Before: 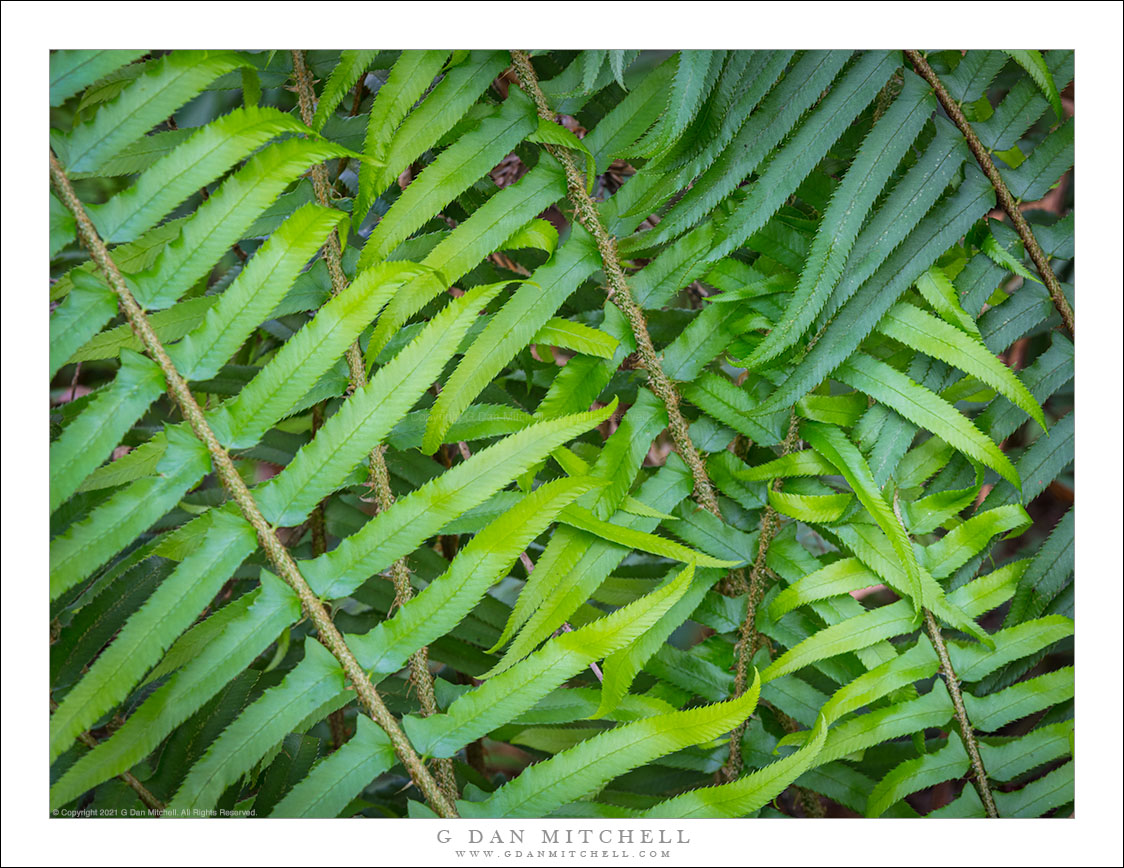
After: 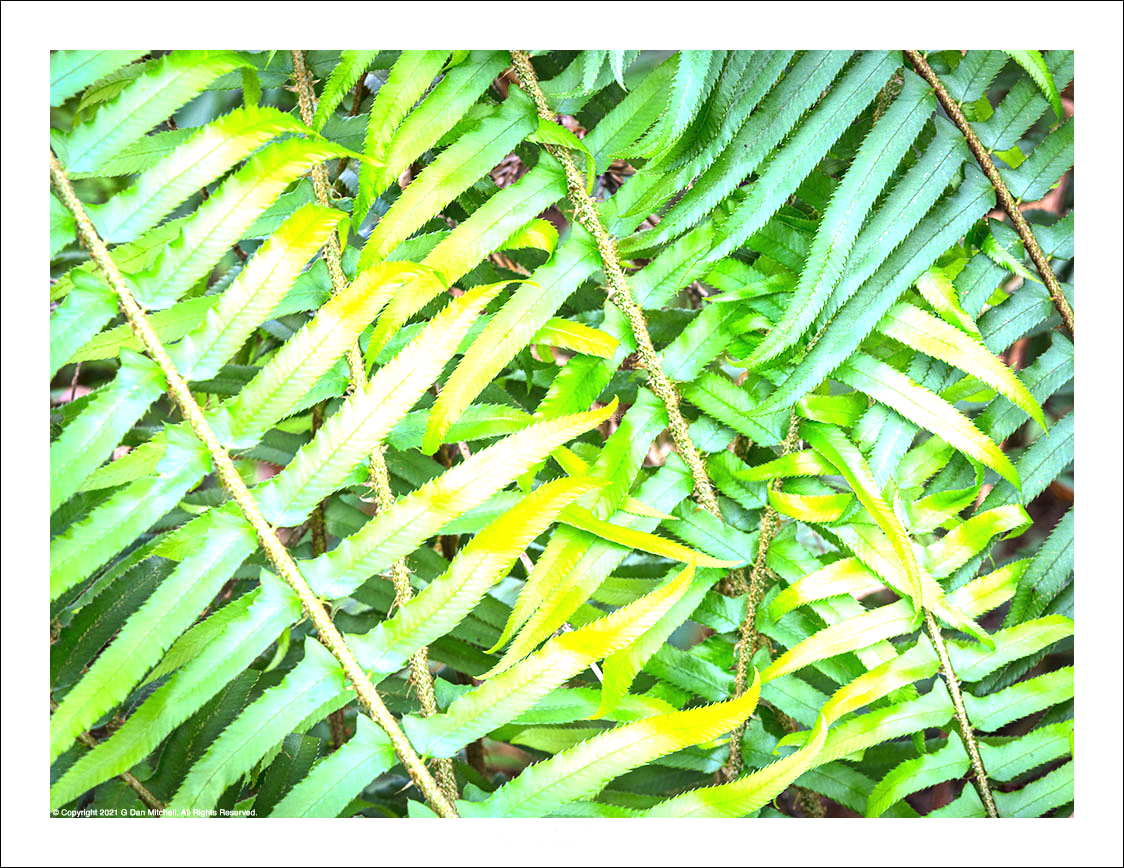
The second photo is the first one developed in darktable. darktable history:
exposure: black level correction 0, exposure 1.5 EV, compensate exposure bias true, compensate highlight preservation false
tone equalizer: -8 EV -0.417 EV, -7 EV -0.389 EV, -6 EV -0.333 EV, -5 EV -0.222 EV, -3 EV 0.222 EV, -2 EV 0.333 EV, -1 EV 0.389 EV, +0 EV 0.417 EV, edges refinement/feathering 500, mask exposure compensation -1.57 EV, preserve details no
